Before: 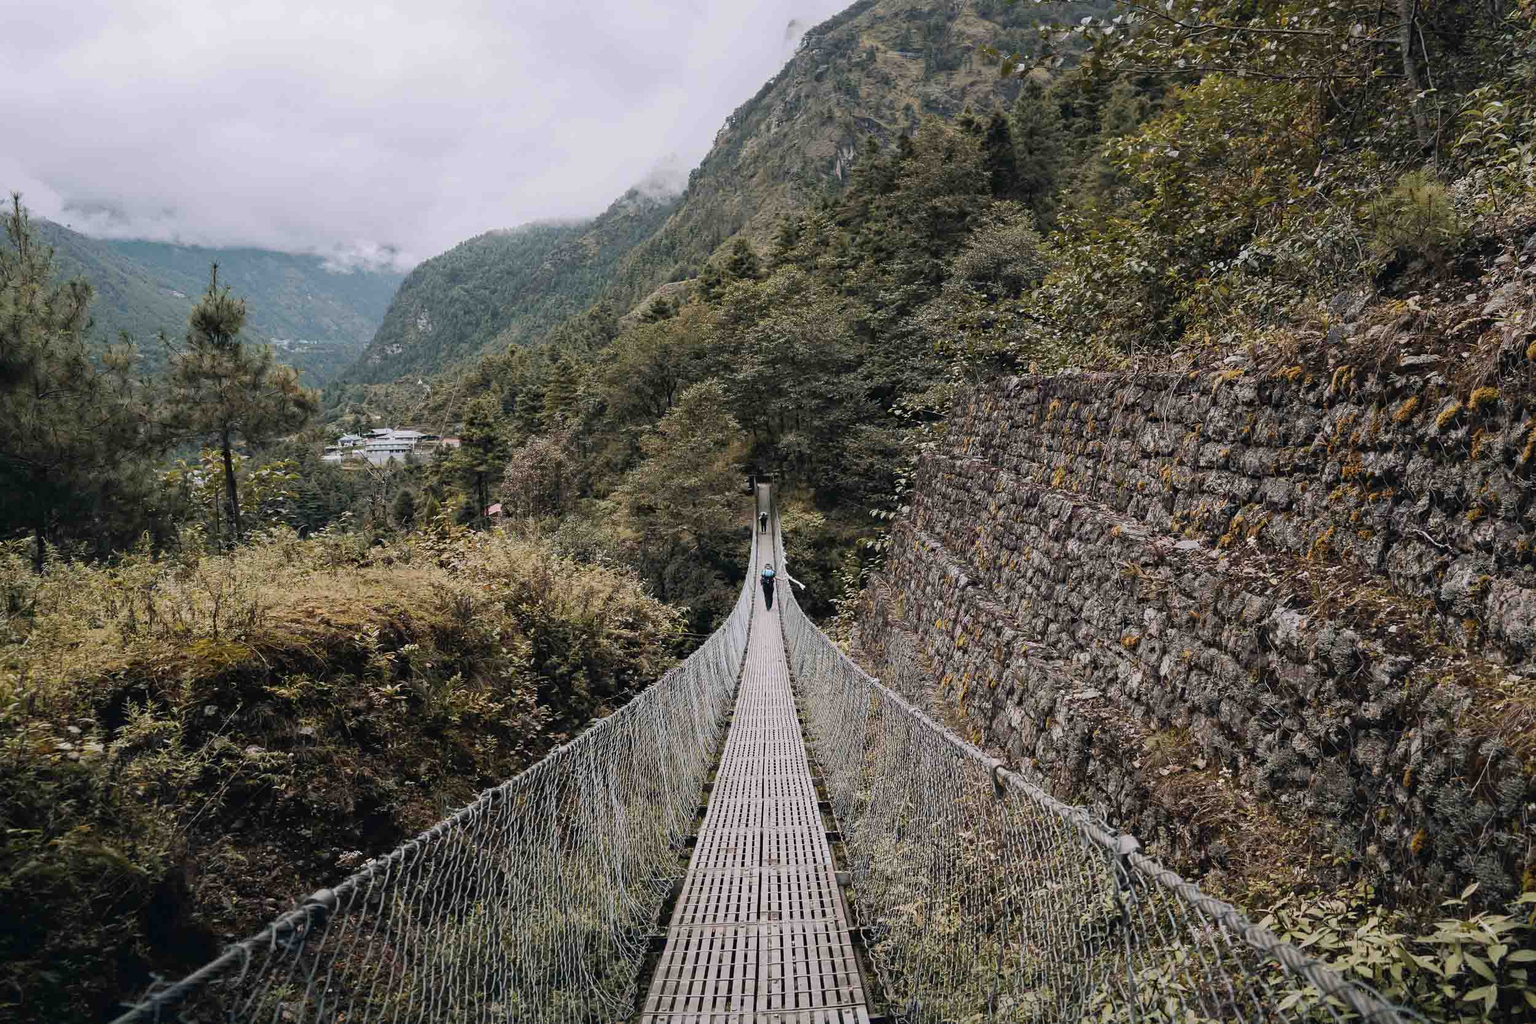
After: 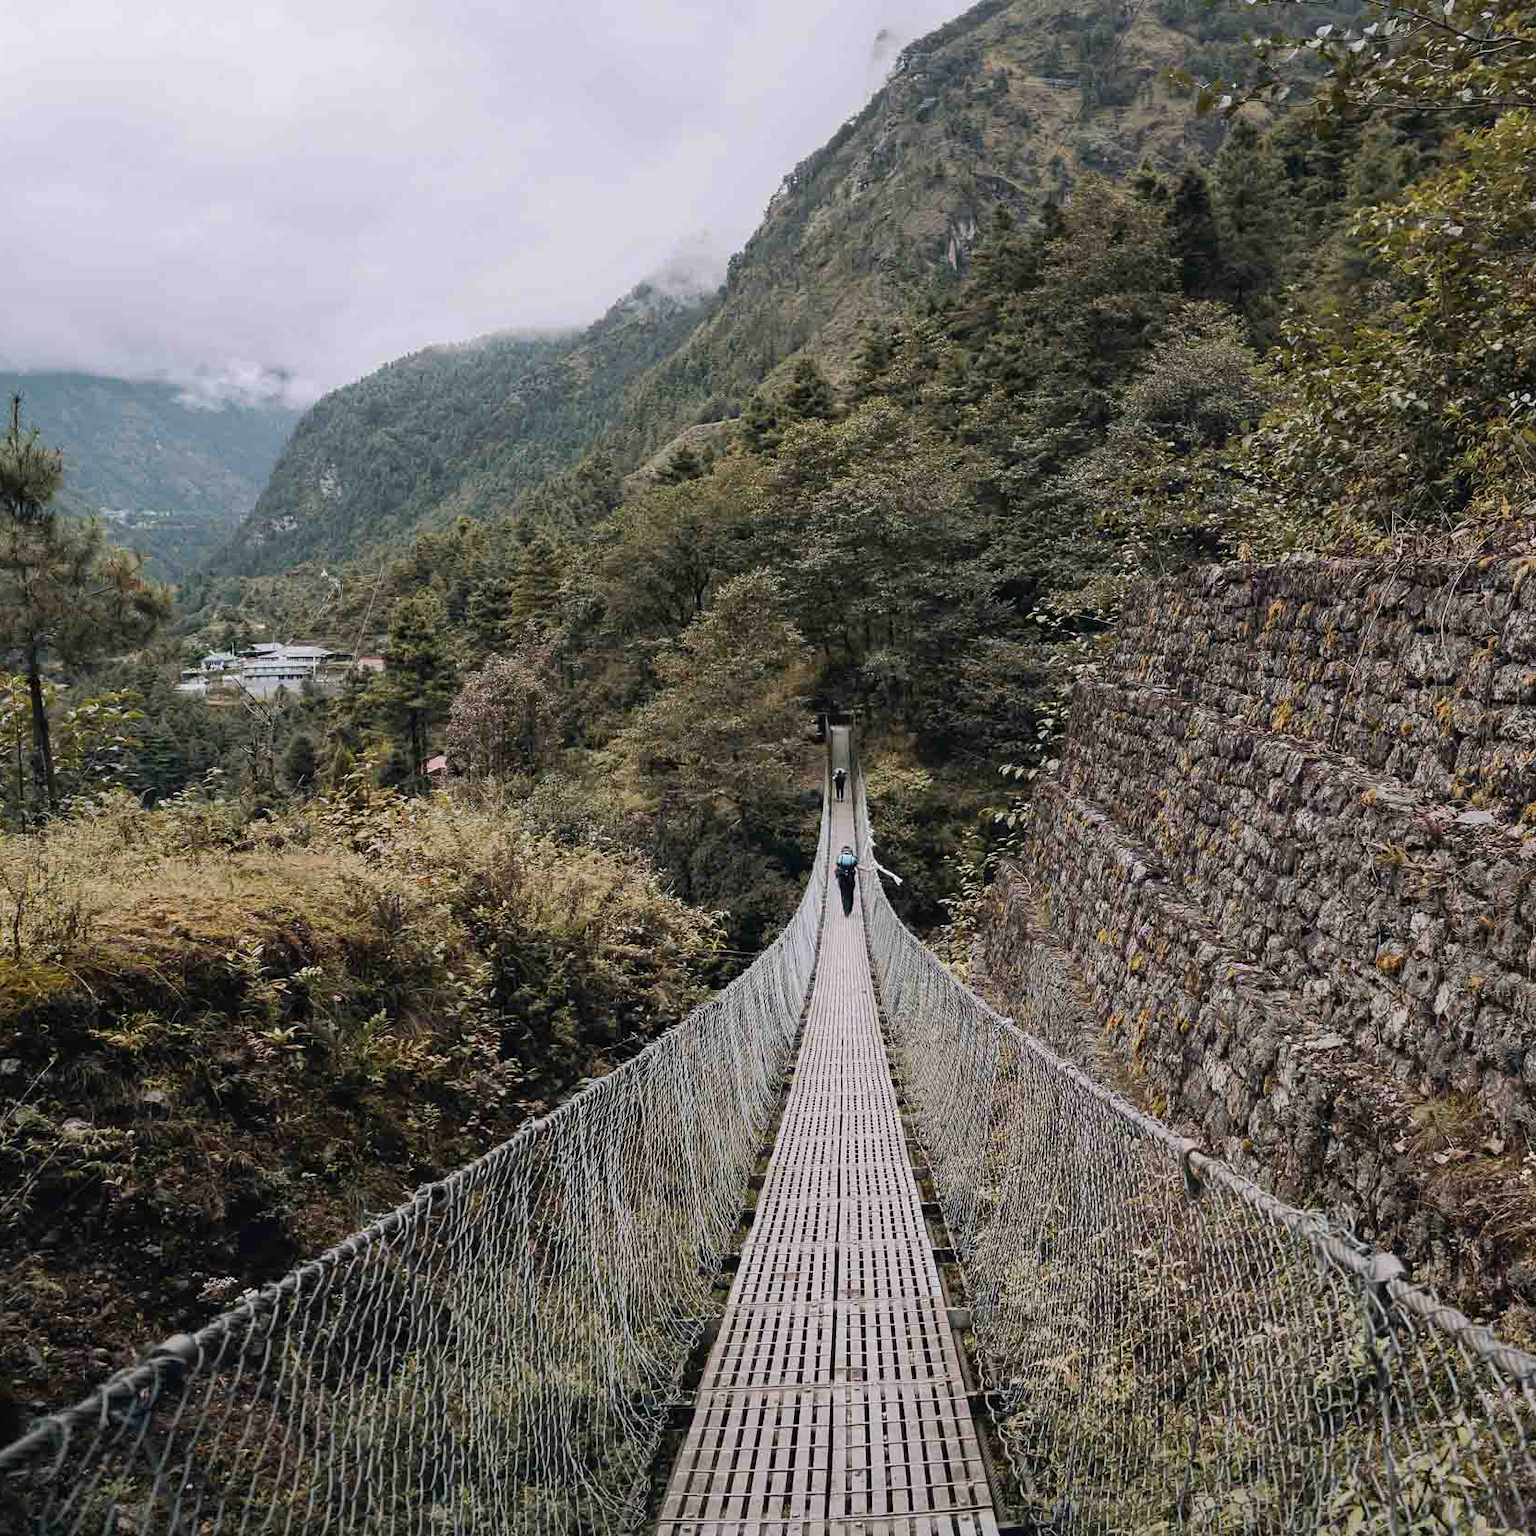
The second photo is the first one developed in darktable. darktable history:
crop and rotate: left 13.342%, right 19.991%
tone equalizer: on, module defaults
